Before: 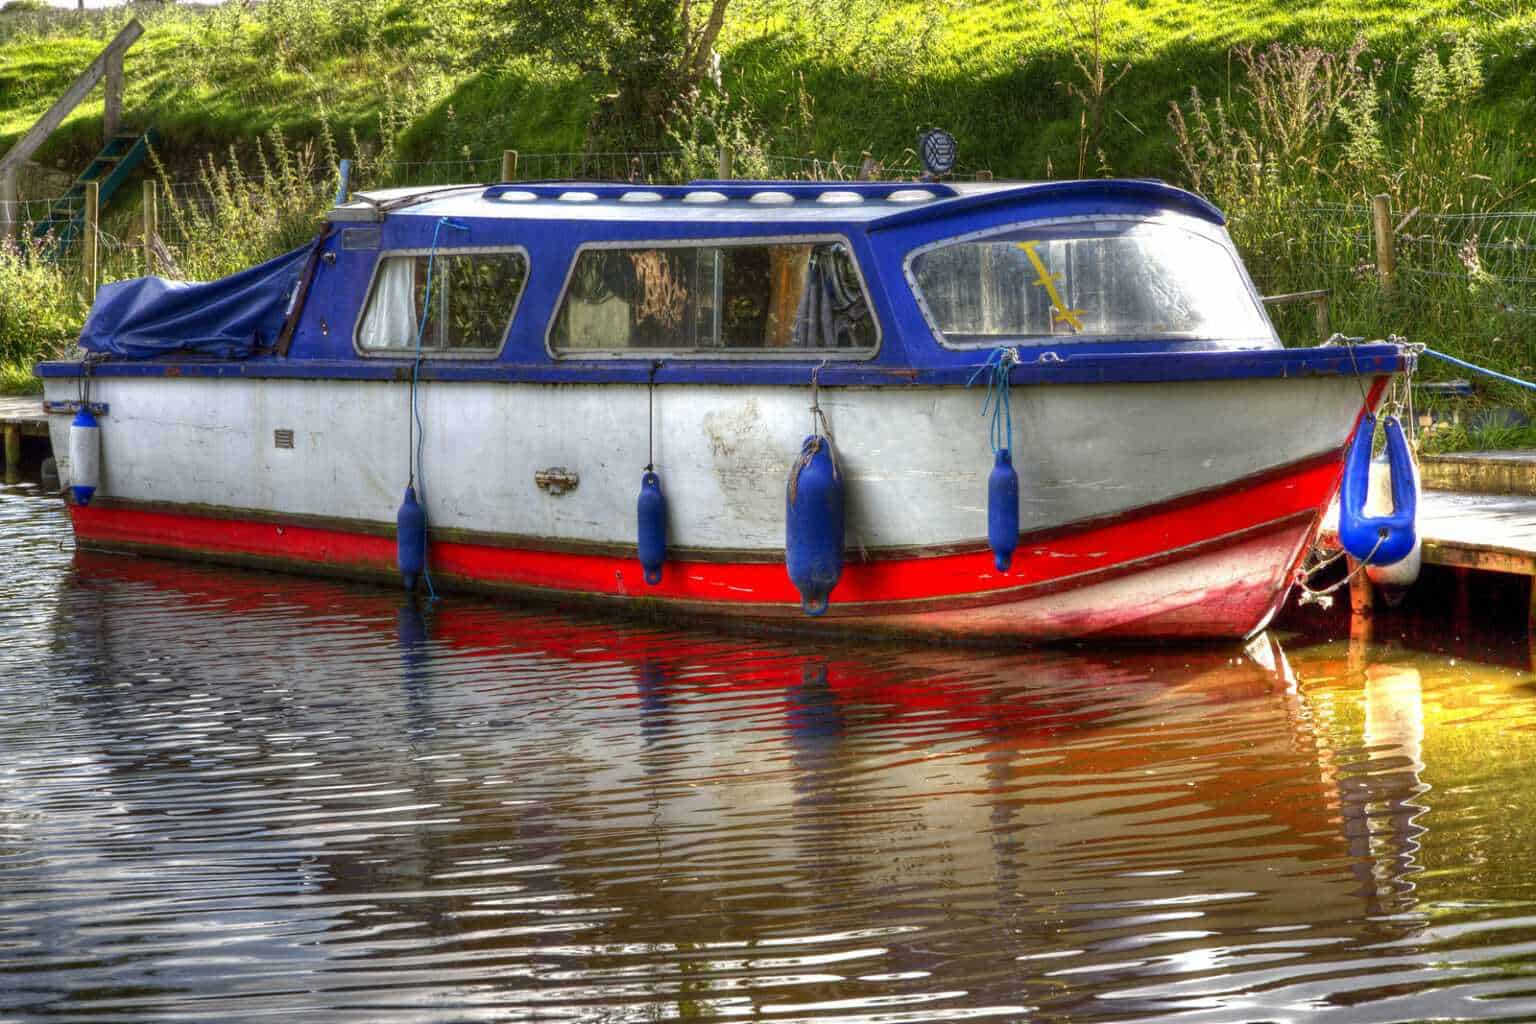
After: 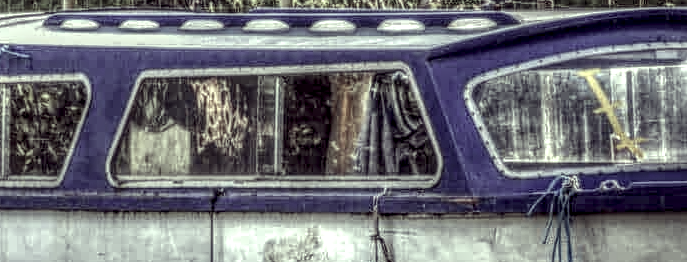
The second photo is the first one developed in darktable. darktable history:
local contrast: highlights 1%, shadows 3%, detail 299%, midtone range 0.294
crop: left 28.635%, top 16.861%, right 26.627%, bottom 57.489%
color correction: highlights a* -20.36, highlights b* 20.39, shadows a* 19.25, shadows b* -20.73, saturation 0.383
shadows and highlights: low approximation 0.01, soften with gaussian
